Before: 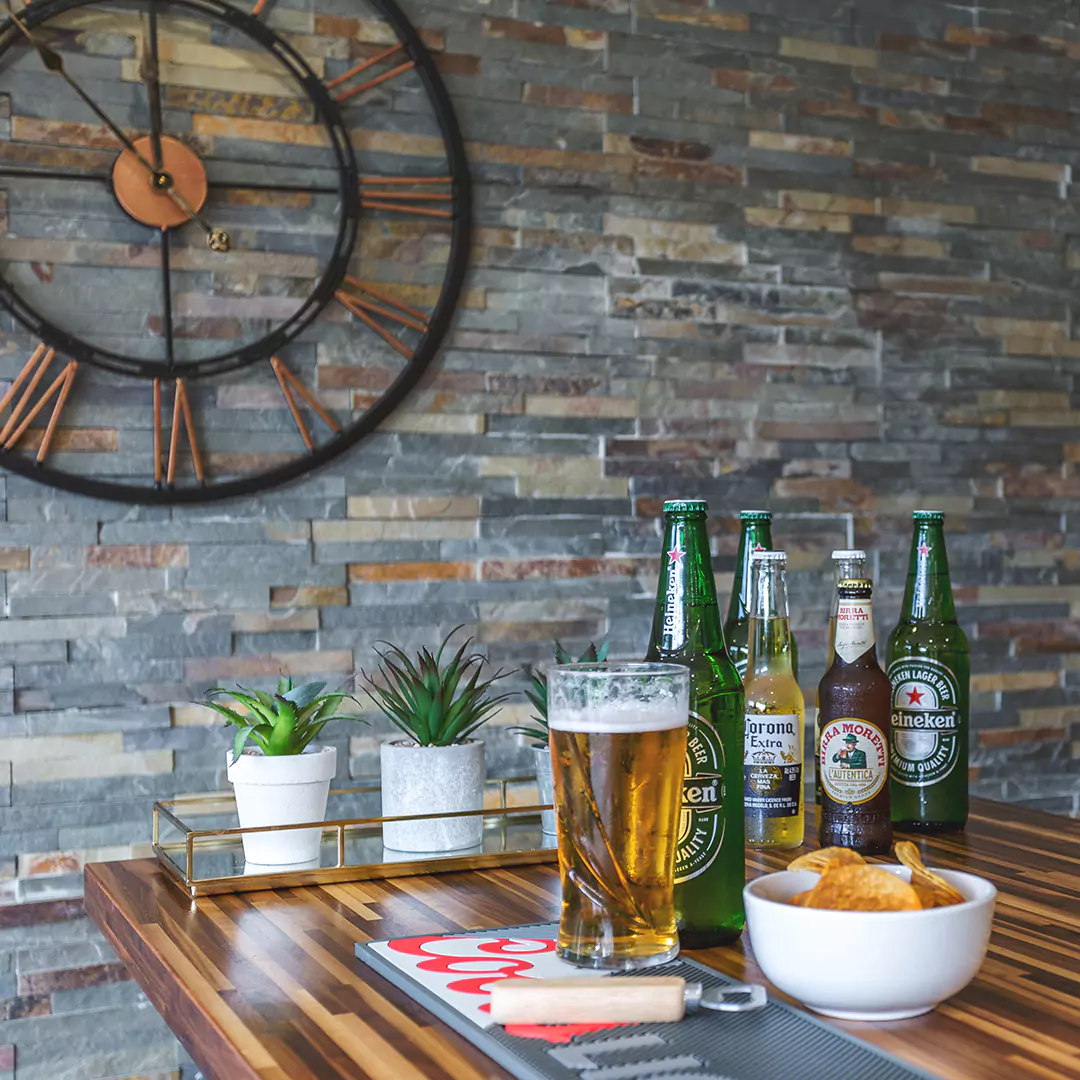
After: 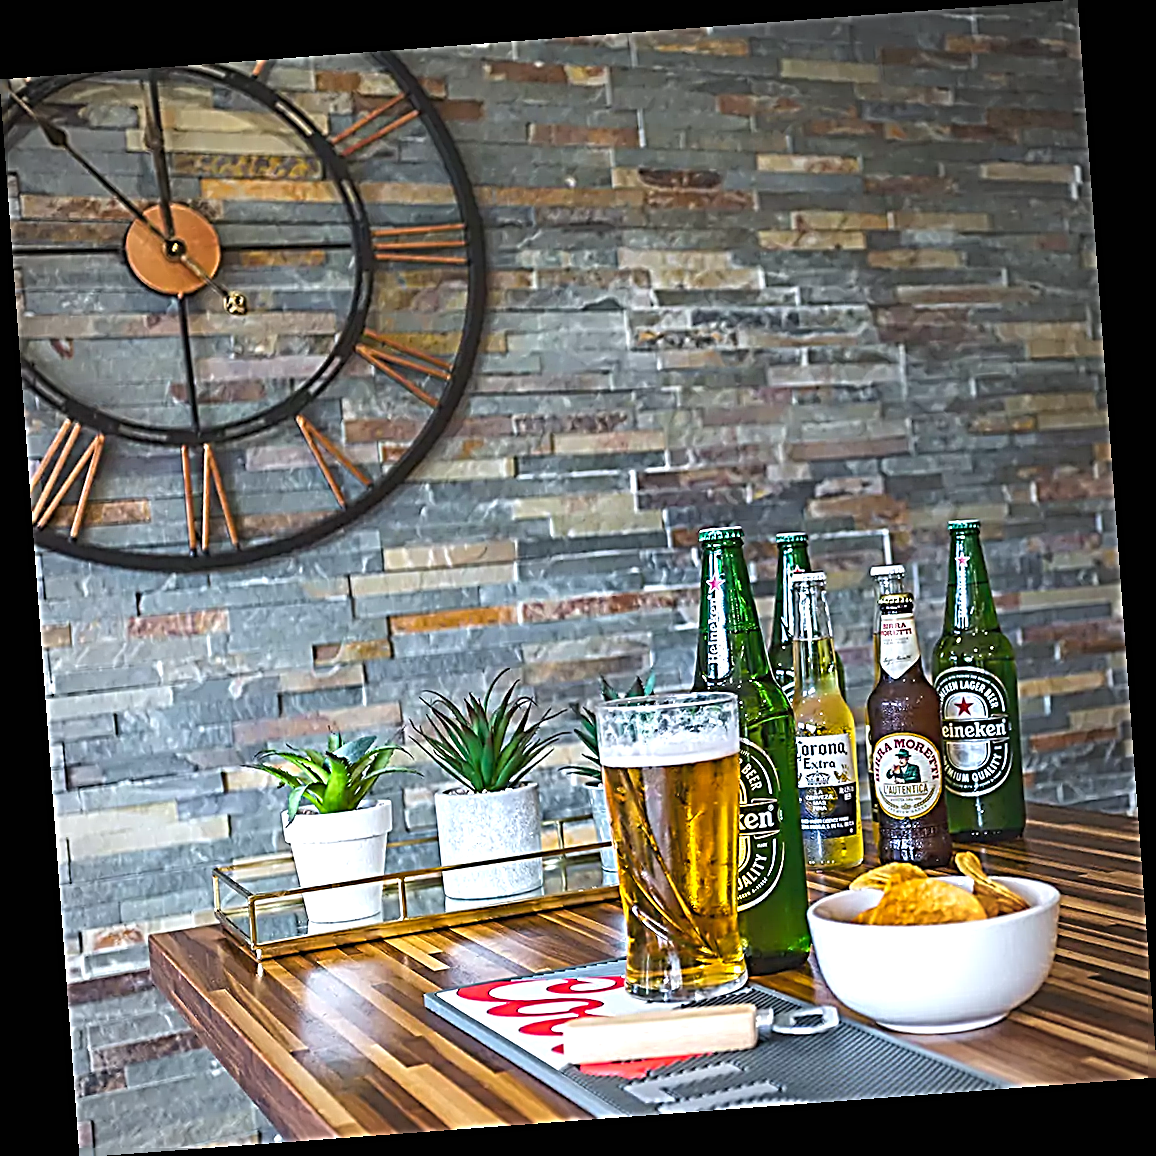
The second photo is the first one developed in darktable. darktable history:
contrast brightness saturation: saturation -0.17
exposure: black level correction 0, exposure 0.5 EV, compensate exposure bias true, compensate highlight preservation false
rotate and perspective: rotation -4.25°, automatic cropping off
vignetting: fall-off radius 60.92%
color balance rgb: linear chroma grading › global chroma 15%, perceptual saturation grading › global saturation 30%
shadows and highlights: shadows 4.1, highlights -17.6, soften with gaussian
sharpen: radius 3.158, amount 1.731
